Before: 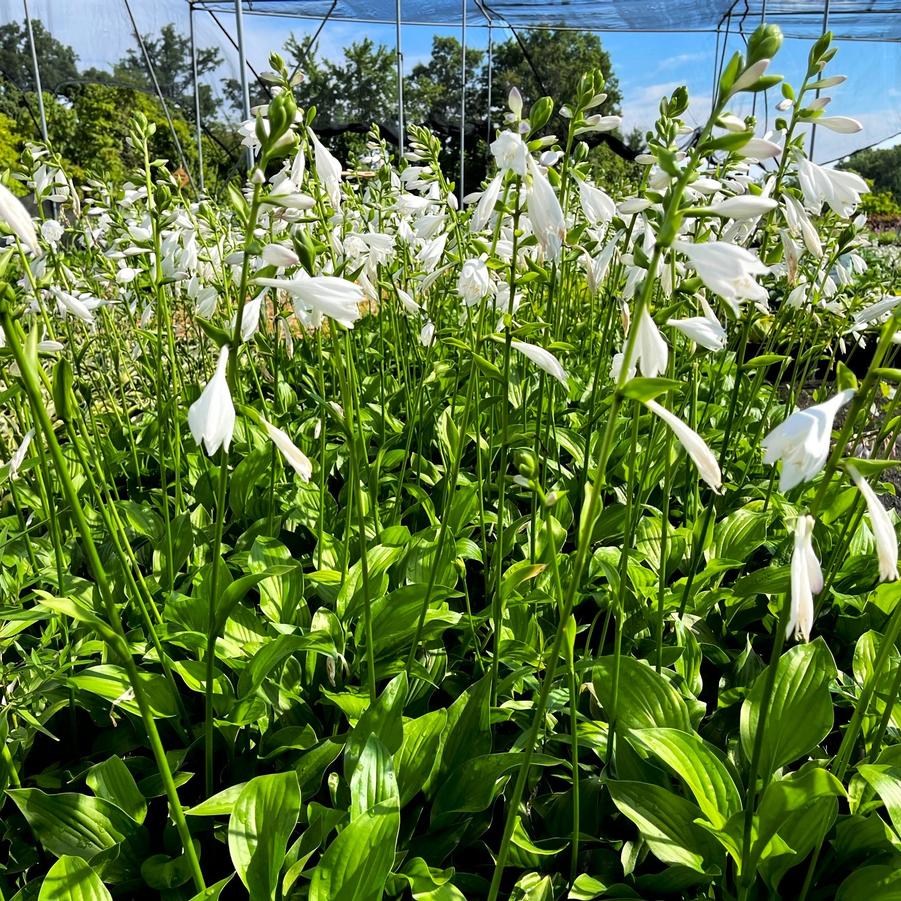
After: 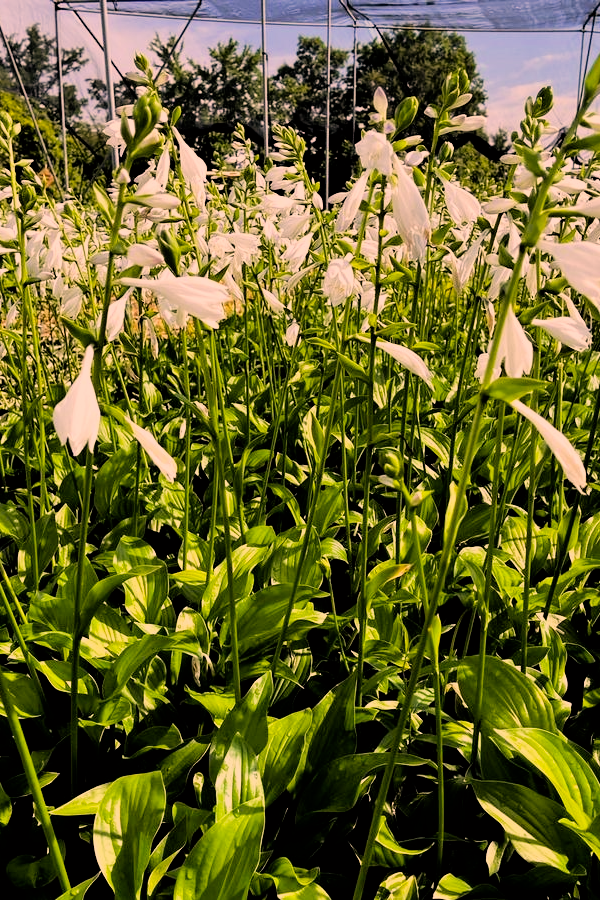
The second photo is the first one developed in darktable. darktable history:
color correction: highlights a* 21.16, highlights b* 19.61
crop and rotate: left 15.055%, right 18.278%
filmic rgb: black relative exposure -5 EV, white relative exposure 3.5 EV, hardness 3.19, contrast 1.2, highlights saturation mix -50%
